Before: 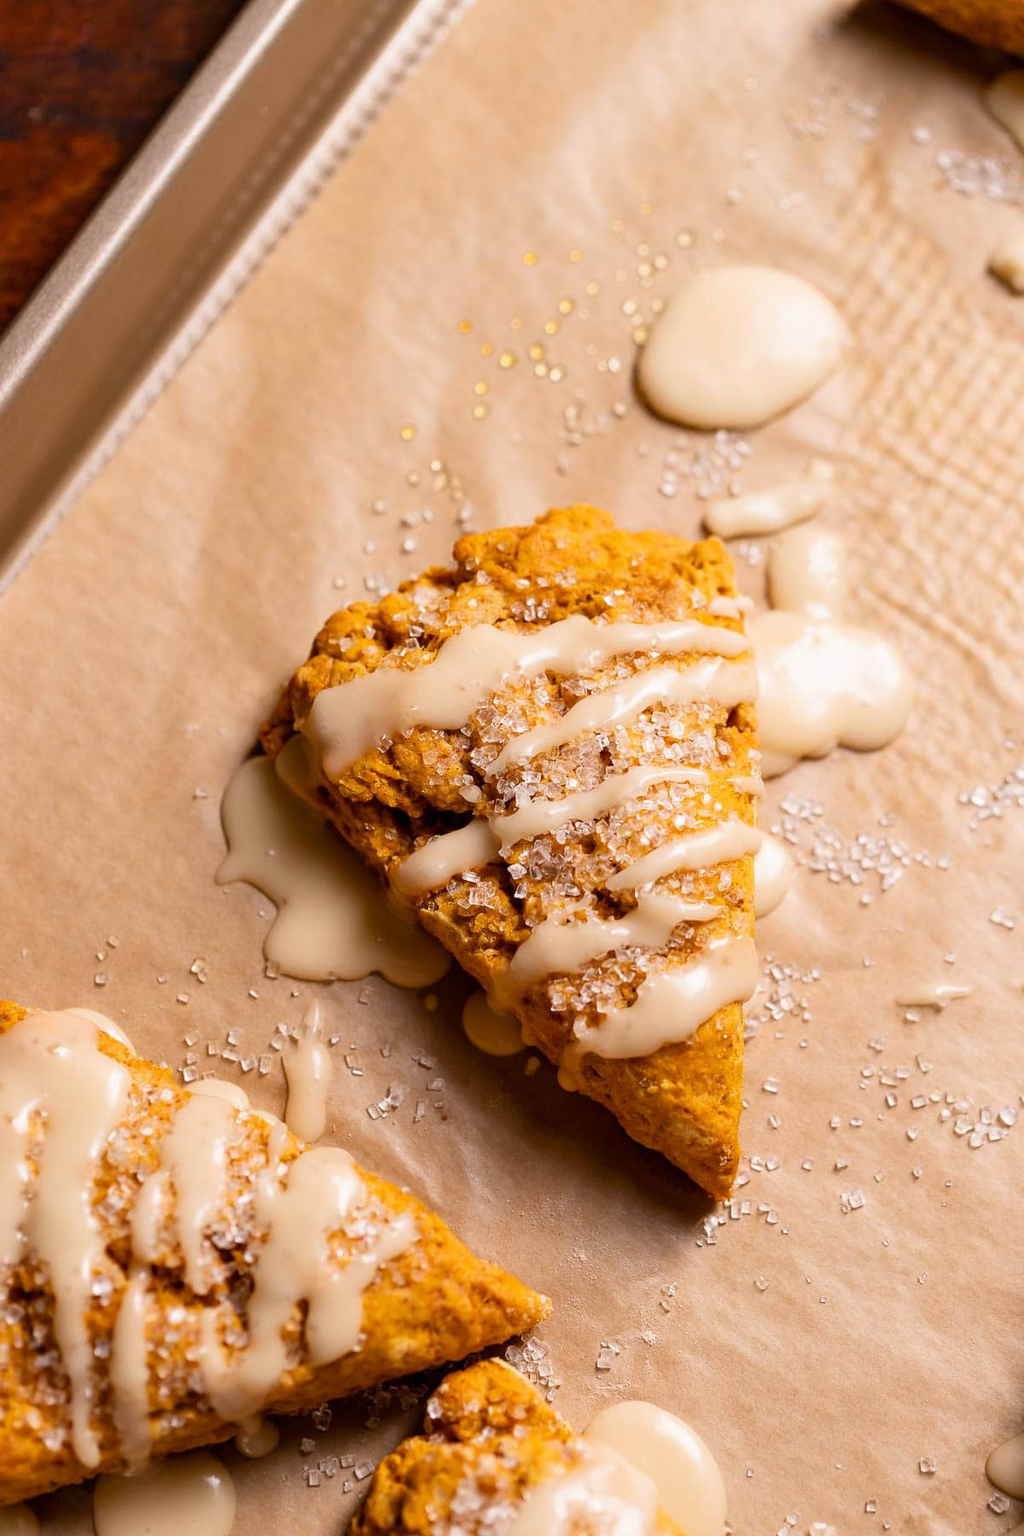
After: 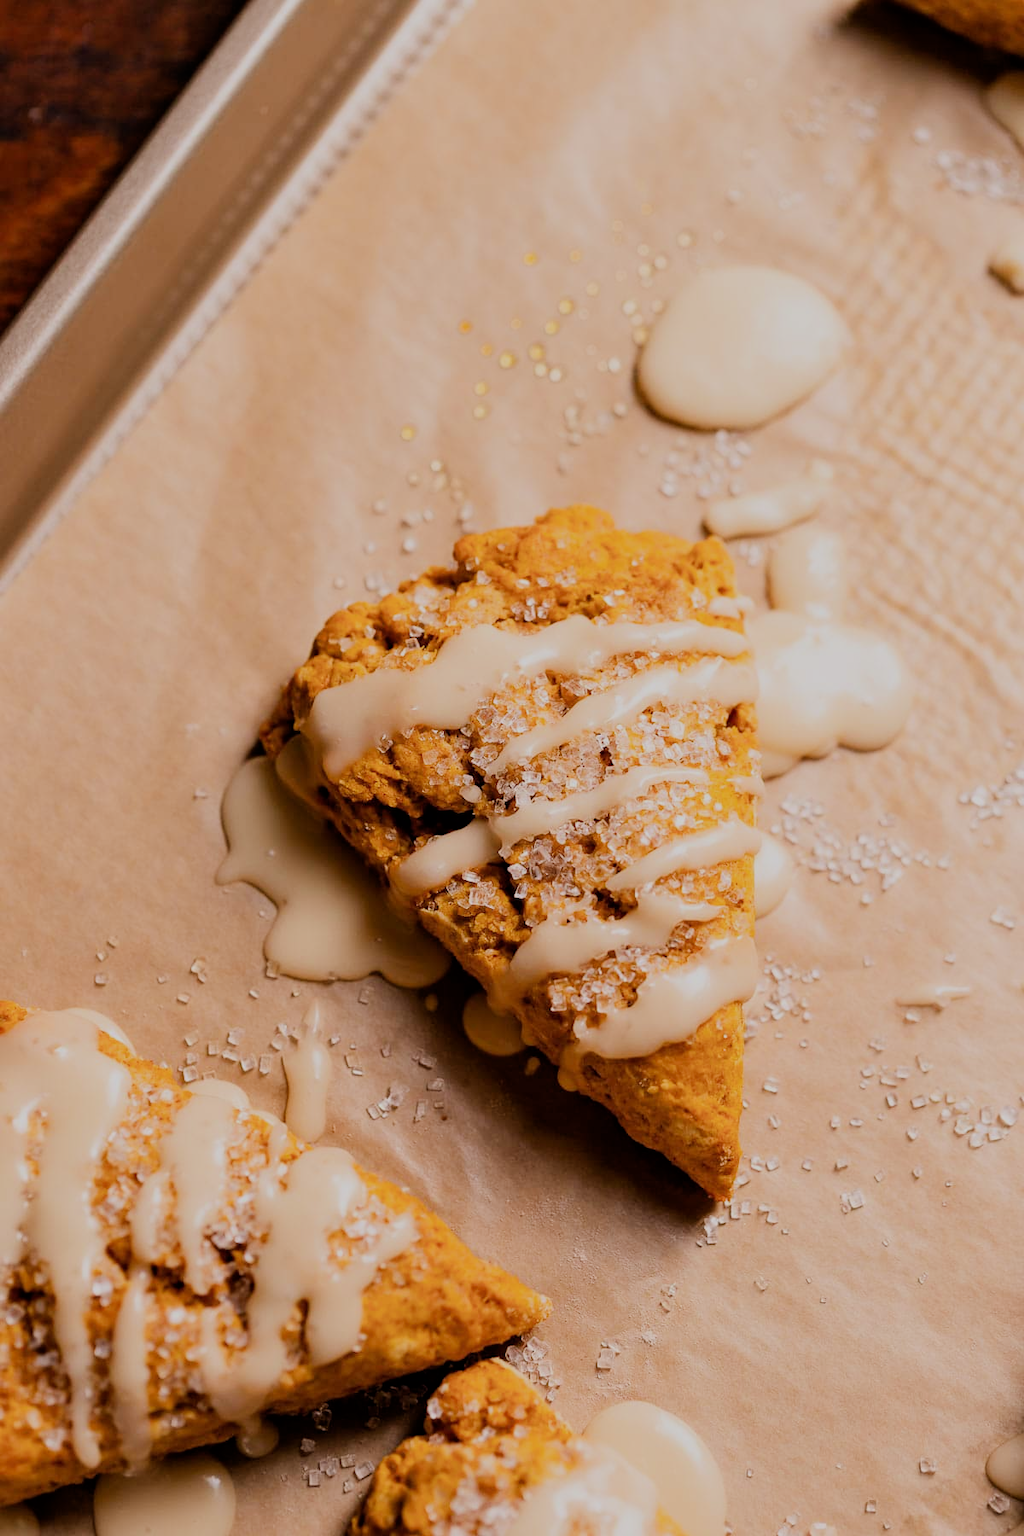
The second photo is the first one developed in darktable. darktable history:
filmic rgb: black relative exposure -6.78 EV, white relative exposure 5.87 EV, hardness 2.68
